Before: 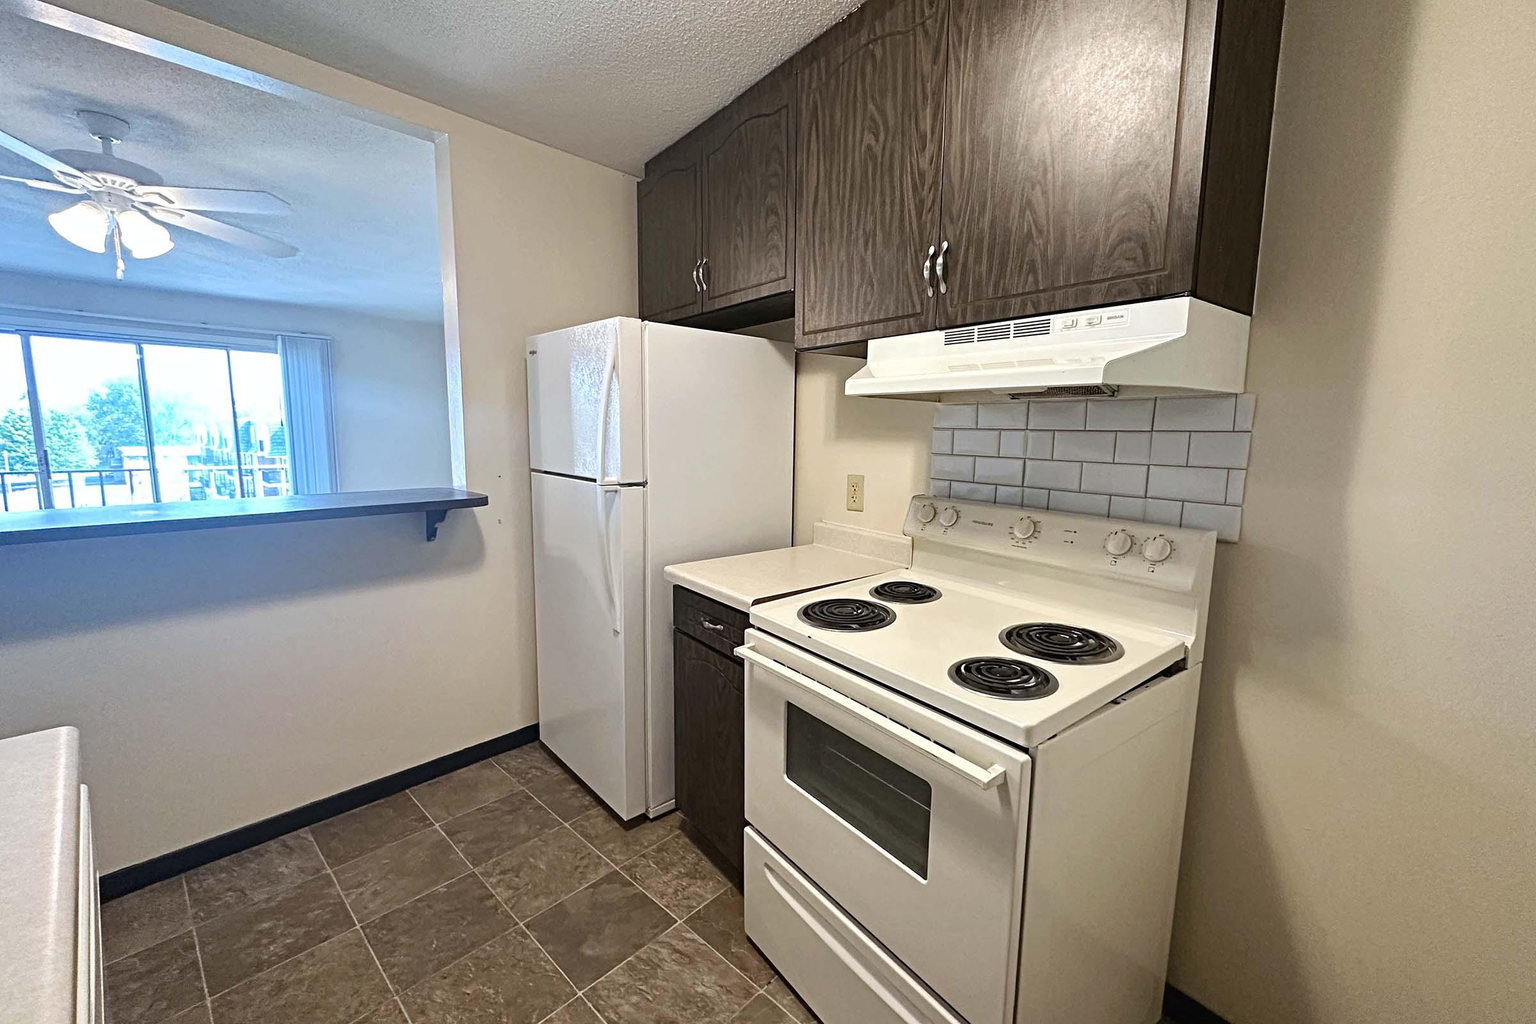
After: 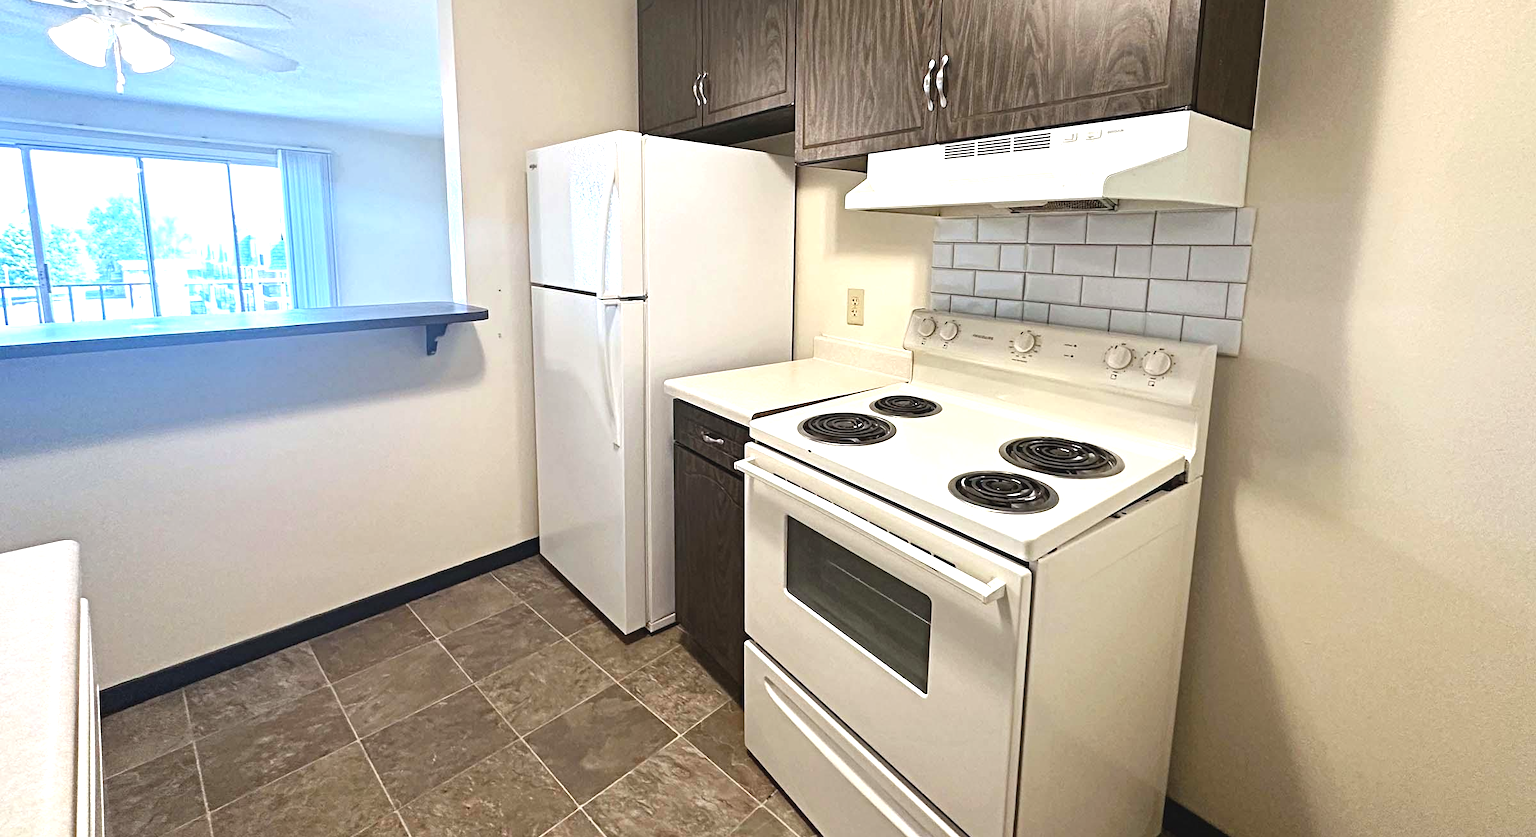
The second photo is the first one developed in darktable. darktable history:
crop and rotate: top 18.24%
exposure: black level correction -0.002, exposure 0.707 EV, compensate highlight preservation false
